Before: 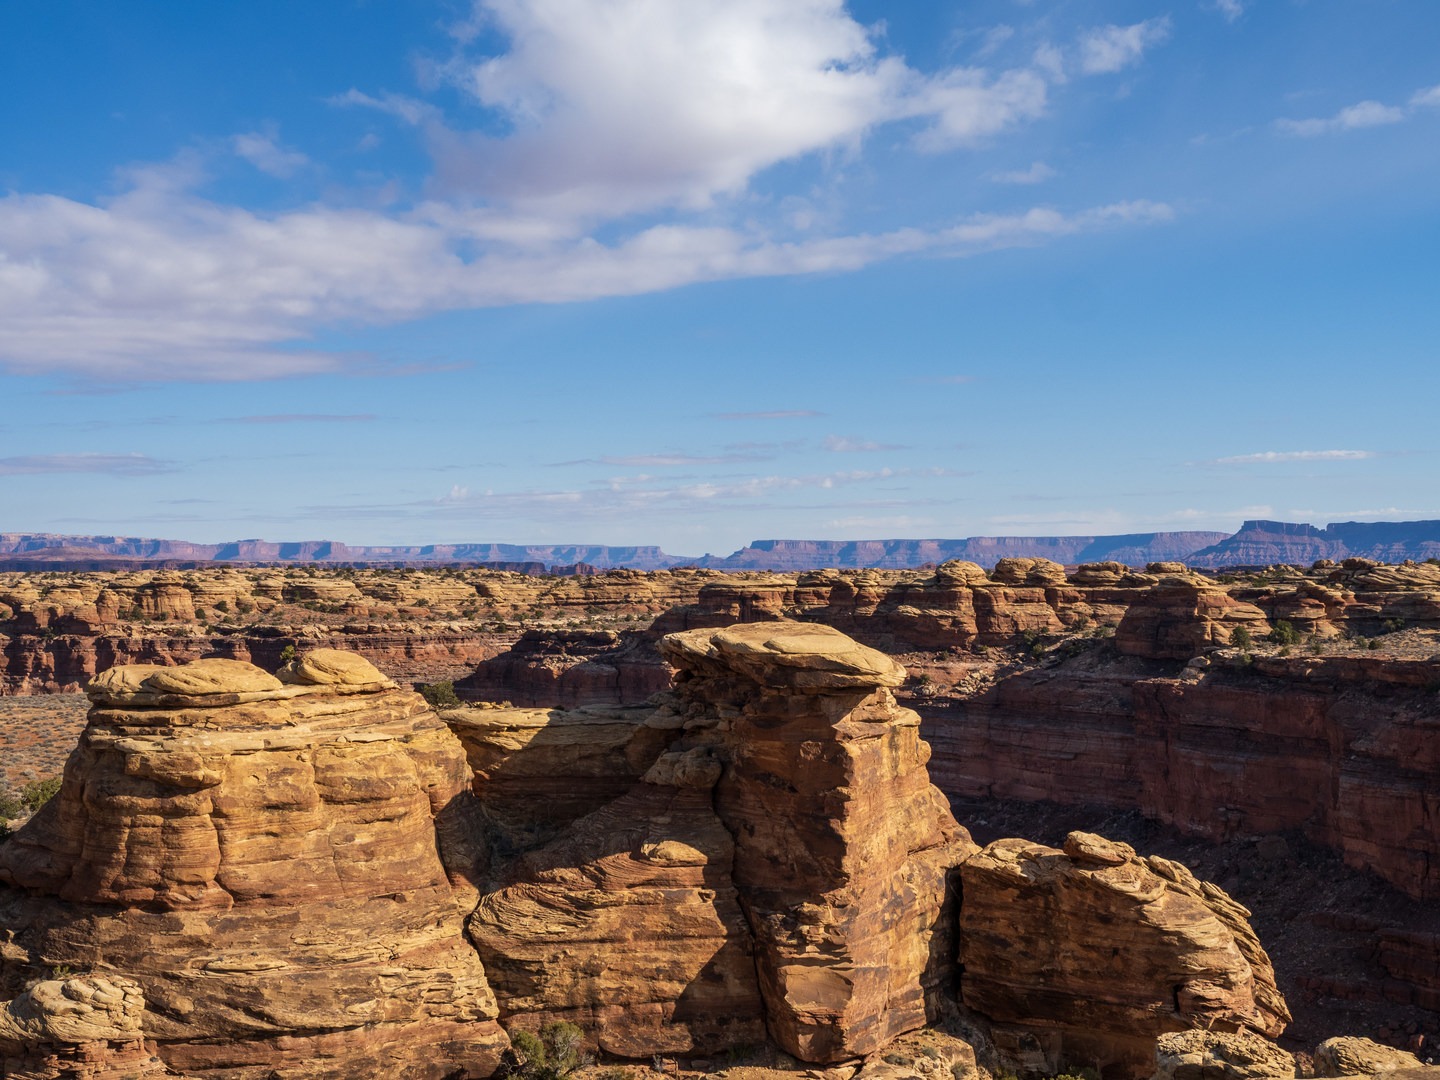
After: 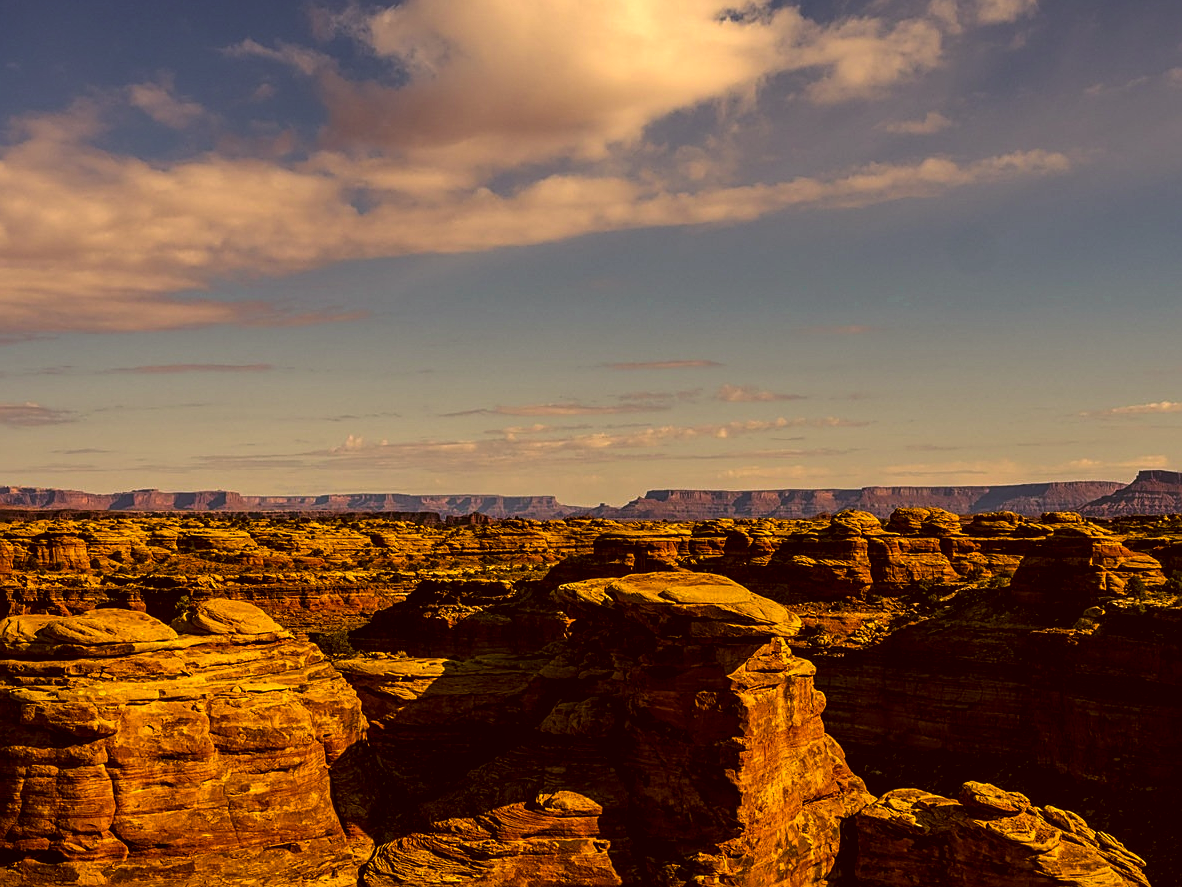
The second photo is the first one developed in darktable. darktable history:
color zones: curves: ch0 [(0.25, 0.5) (0.423, 0.5) (0.443, 0.5) (0.521, 0.756) (0.568, 0.5) (0.576, 0.5) (0.75, 0.5)]; ch1 [(0.25, 0.5) (0.423, 0.5) (0.443, 0.5) (0.539, 0.873) (0.624, 0.565) (0.631, 0.5) (0.75, 0.5)]
sharpen: on, module defaults
crop and rotate: left 7.309%, top 4.66%, right 10.591%, bottom 13.185%
local contrast: on, module defaults
exposure: black level correction 0.012, compensate exposure bias true, compensate highlight preservation false
color correction: highlights a* 10.67, highlights b* 30.21, shadows a* 2.7, shadows b* 17.4, saturation 1.72
levels: mode automatic, gray 59.38%
